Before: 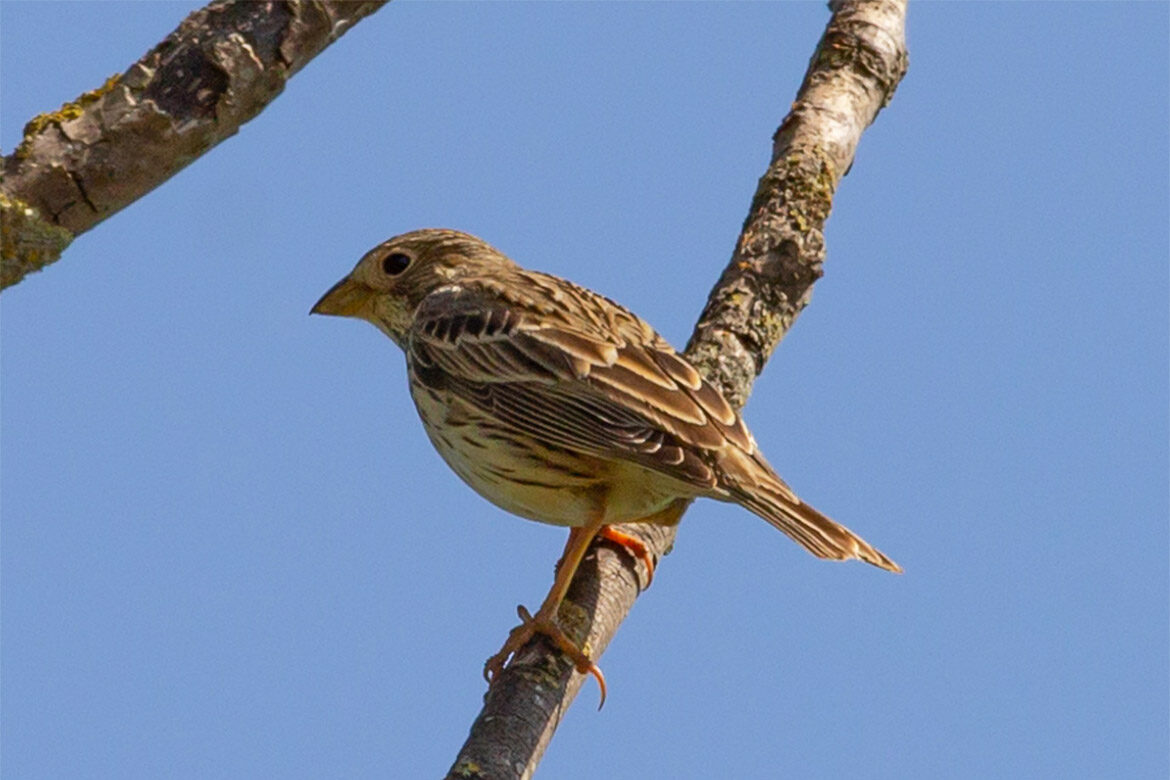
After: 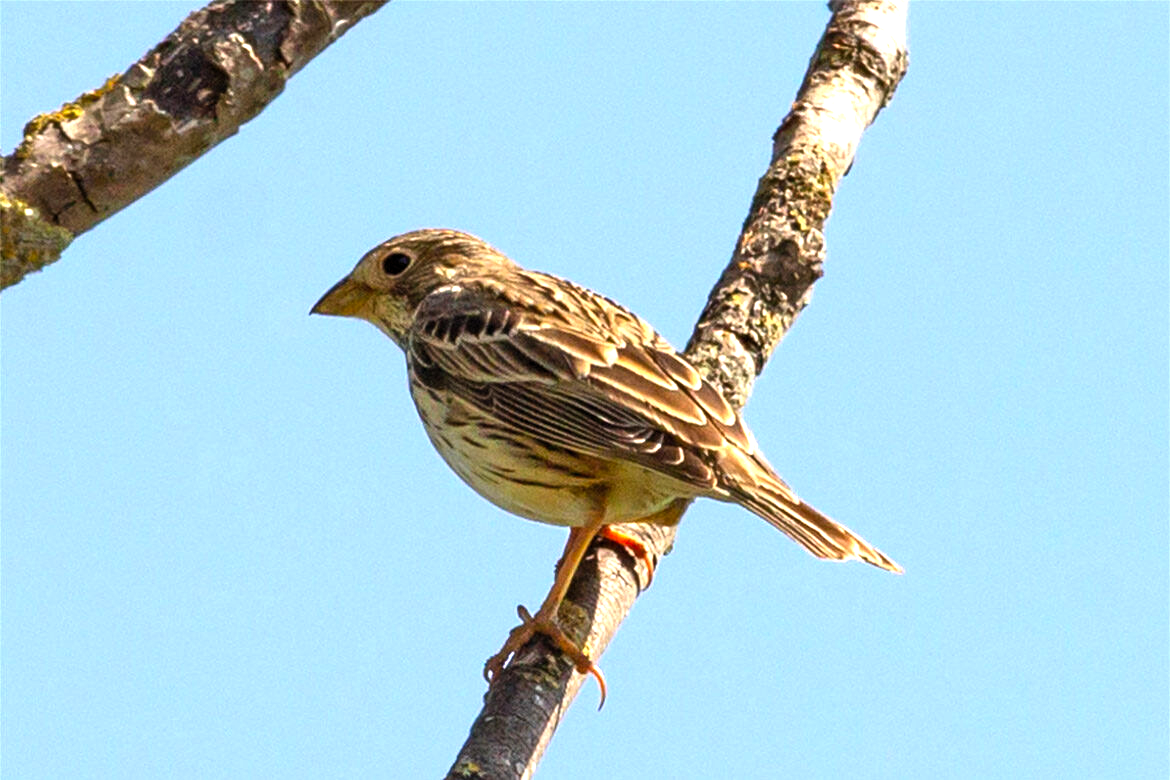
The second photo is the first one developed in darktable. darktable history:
levels: levels [0.012, 0.367, 0.697]
